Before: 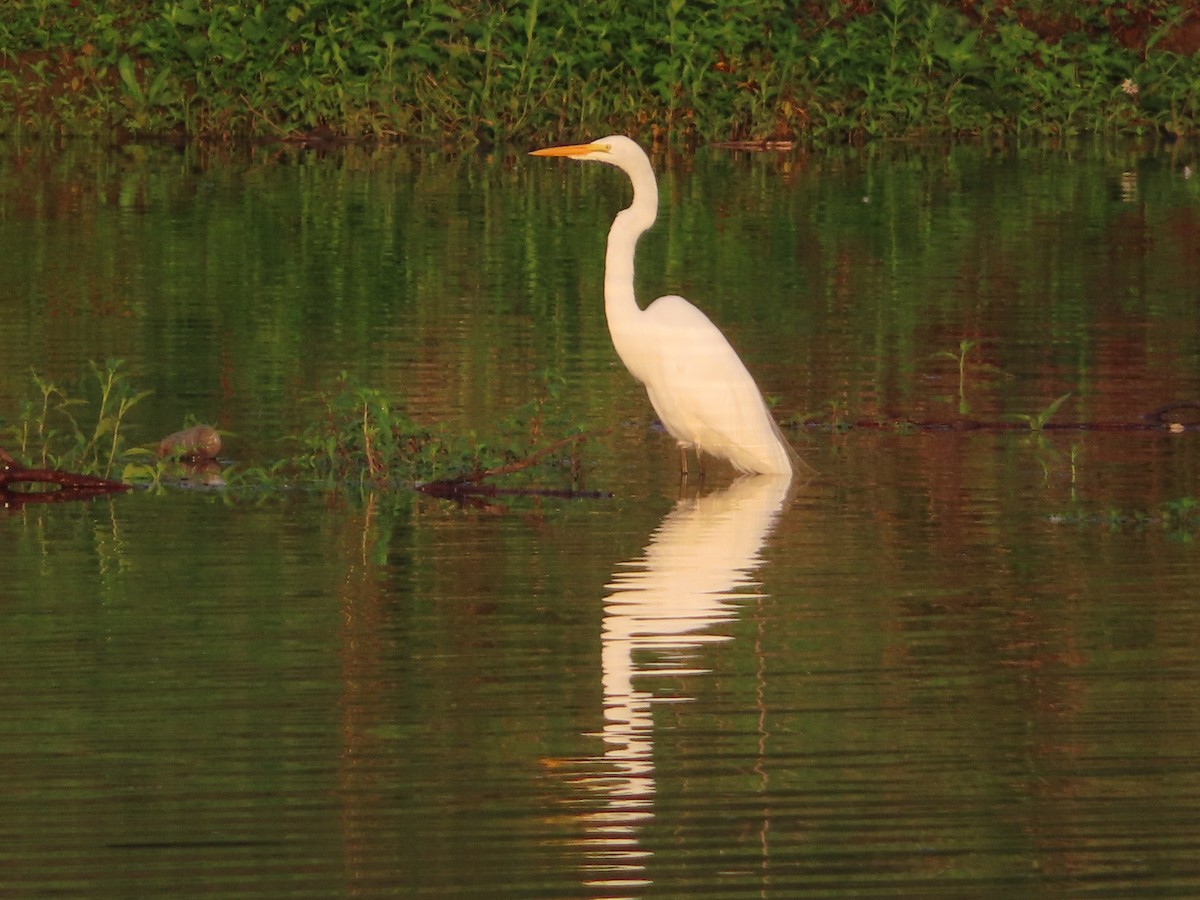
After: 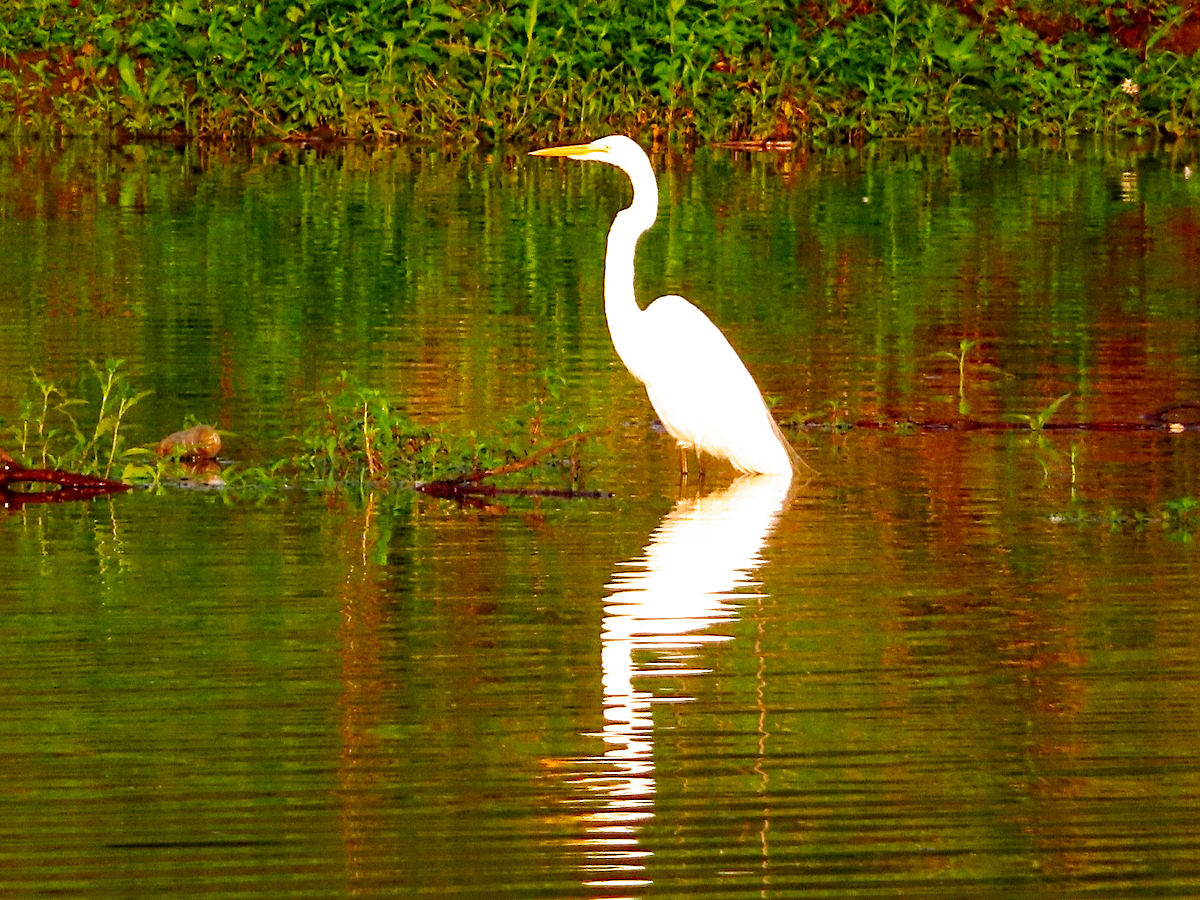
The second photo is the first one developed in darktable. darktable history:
filmic rgb: middle gray luminance 8.8%, black relative exposure -6.3 EV, white relative exposure 2.7 EV, threshold 6 EV, target black luminance 0%, hardness 4.74, latitude 73.47%, contrast 1.332, shadows ↔ highlights balance 10.13%, add noise in highlights 0, preserve chrominance no, color science v3 (2019), use custom middle-gray values true, iterations of high-quality reconstruction 0, contrast in highlights soft, enable highlight reconstruction true
color balance rgb: perceptual saturation grading › global saturation 20%, global vibrance 10%
sharpen: on, module defaults
